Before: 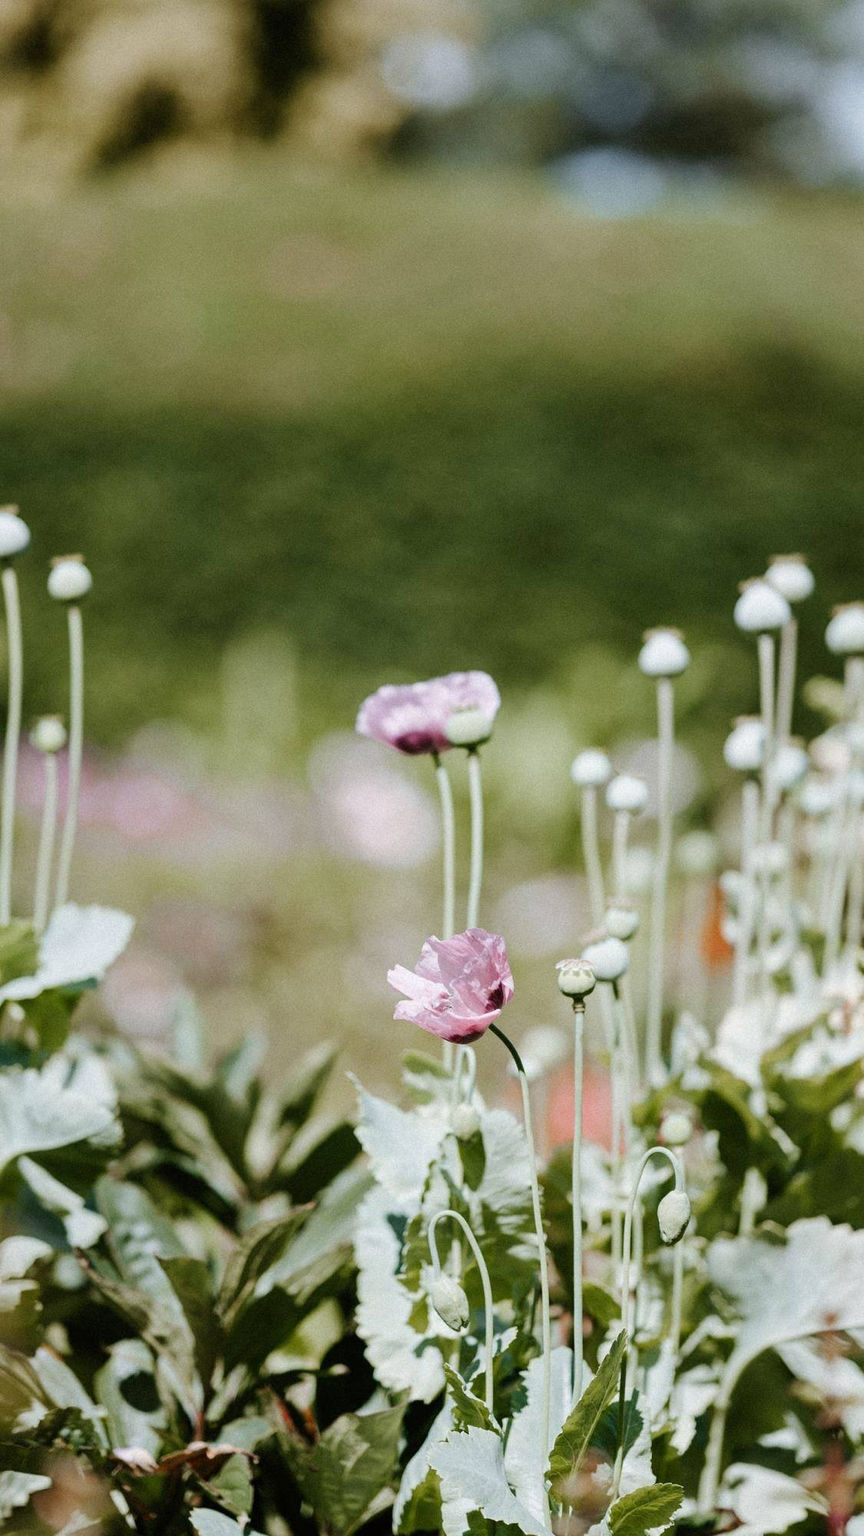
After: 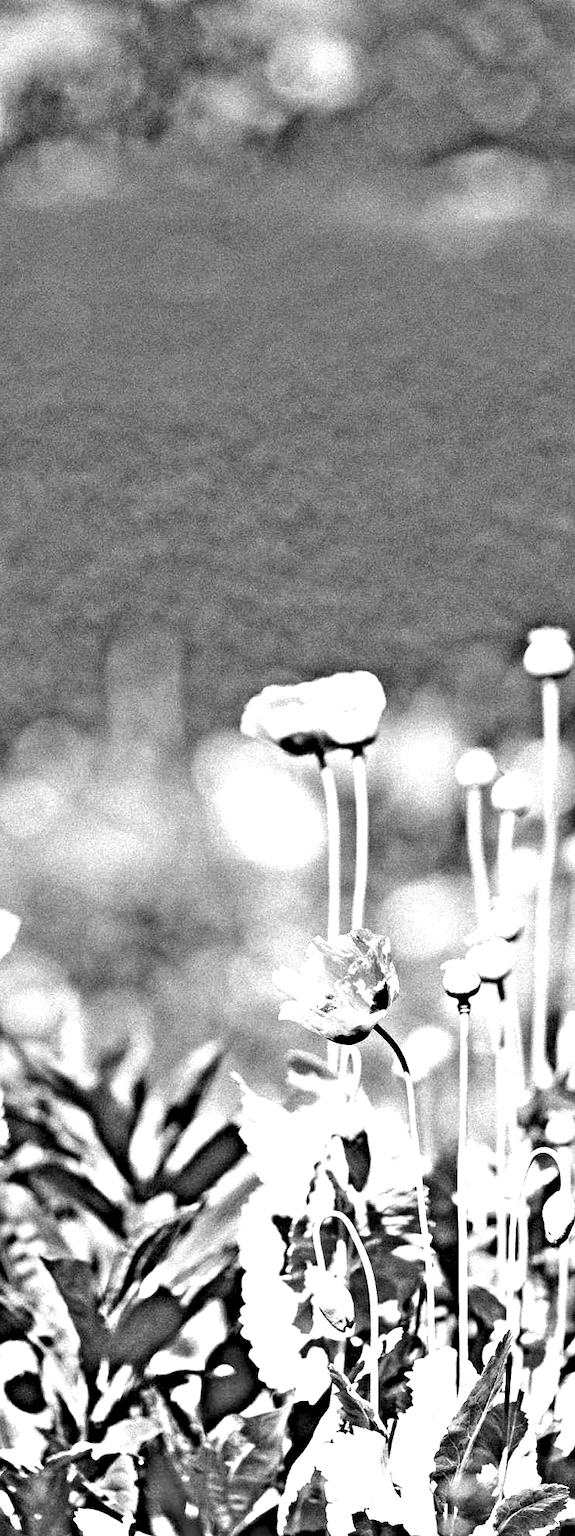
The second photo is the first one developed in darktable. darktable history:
highpass: on, module defaults
exposure: black level correction 0, exposure 2 EV, compensate highlight preservation false
crop and rotate: left 13.342%, right 19.991%
